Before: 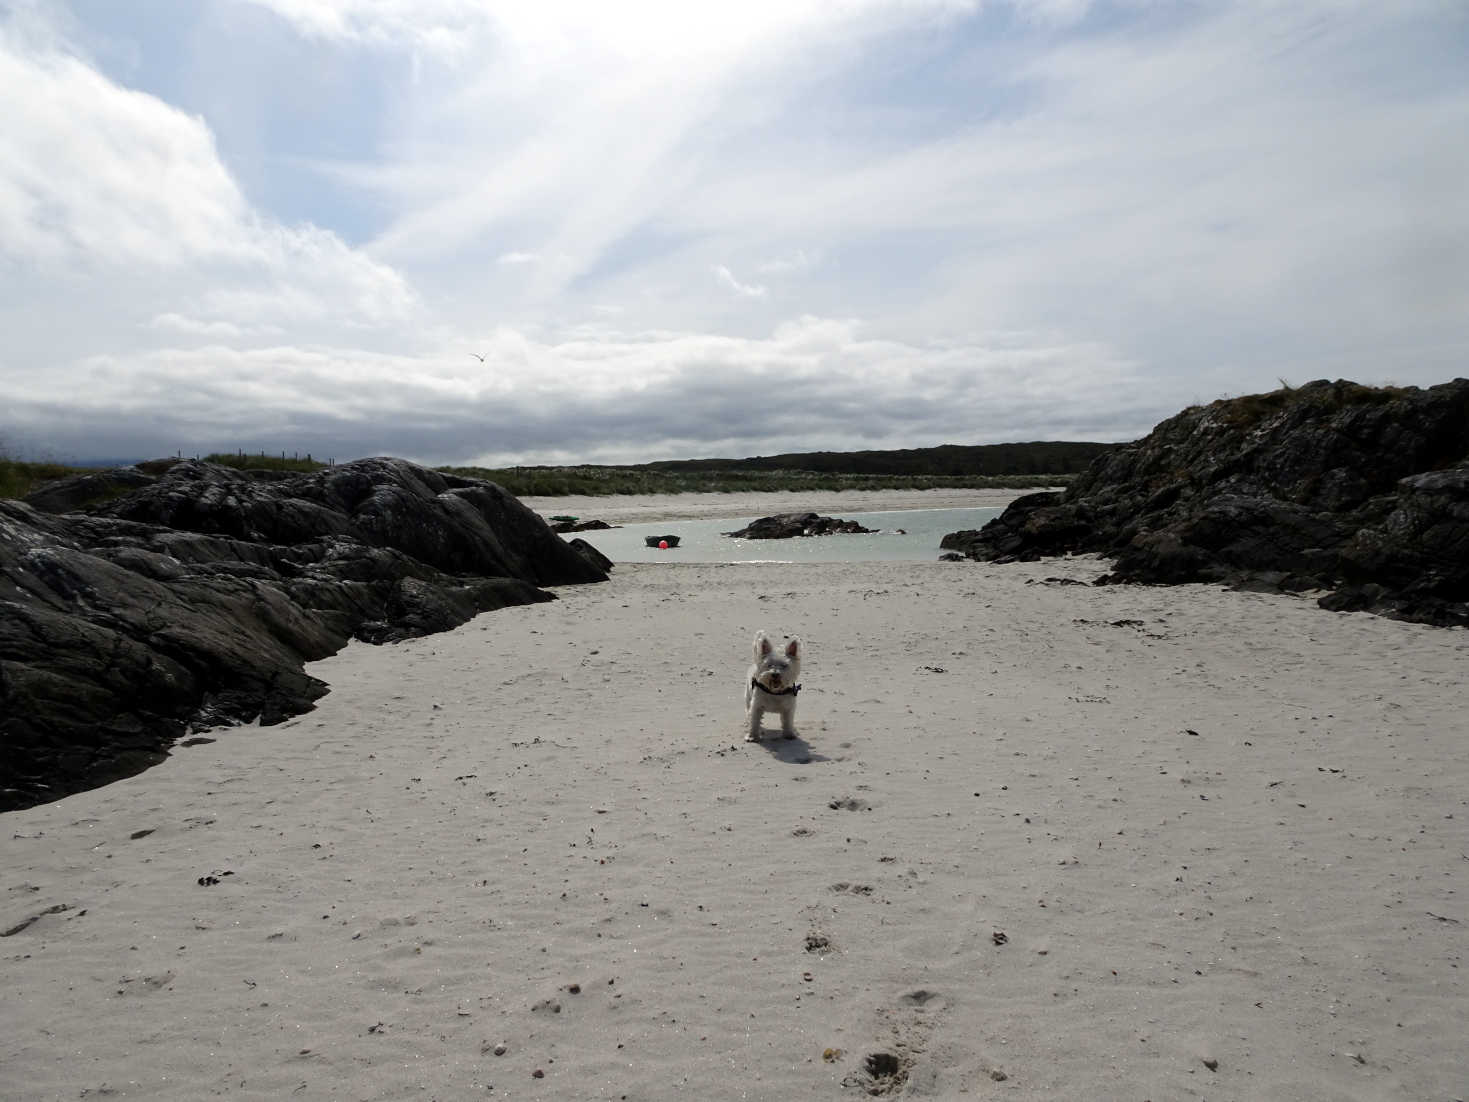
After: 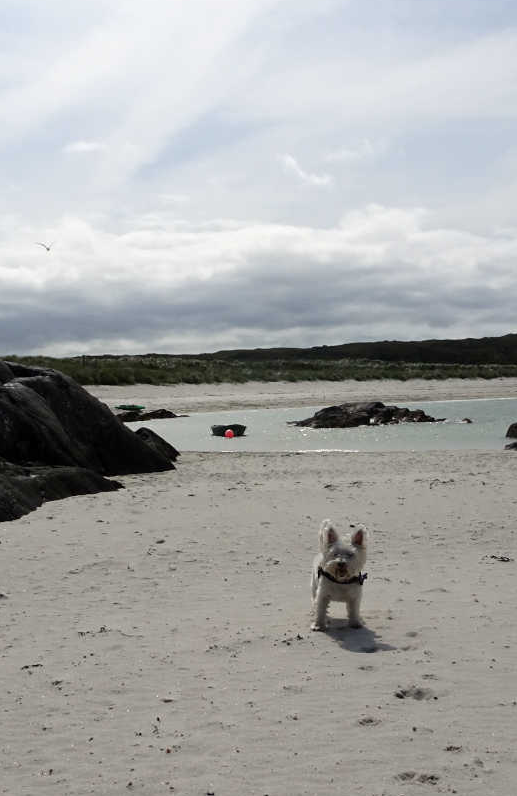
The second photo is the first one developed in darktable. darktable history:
crop and rotate: left 29.592%, top 10.16%, right 35.185%, bottom 17.601%
